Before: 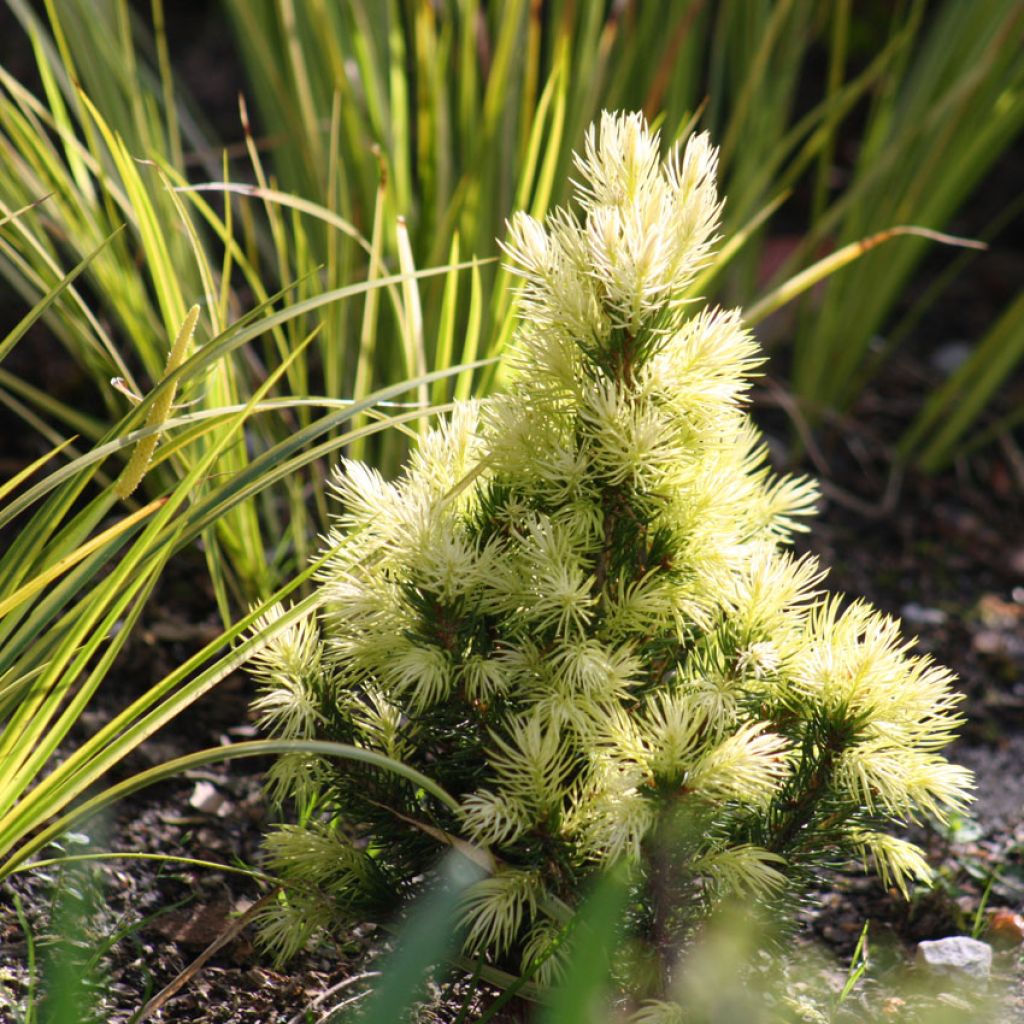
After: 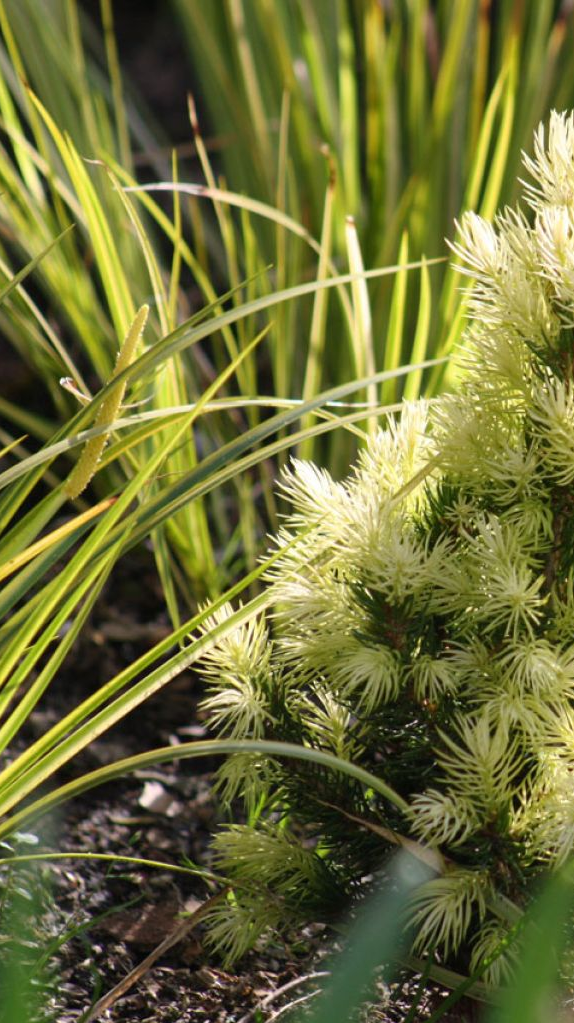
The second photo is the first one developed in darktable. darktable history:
crop: left 4.992%, right 38.9%
